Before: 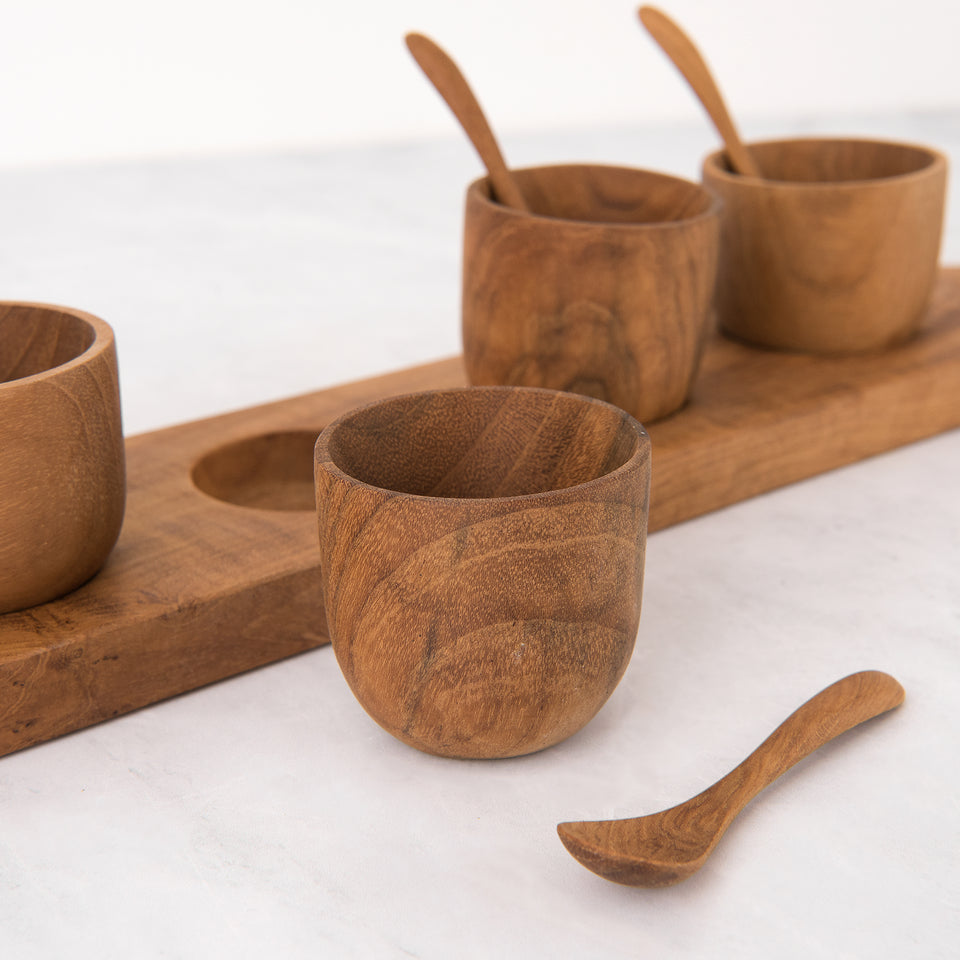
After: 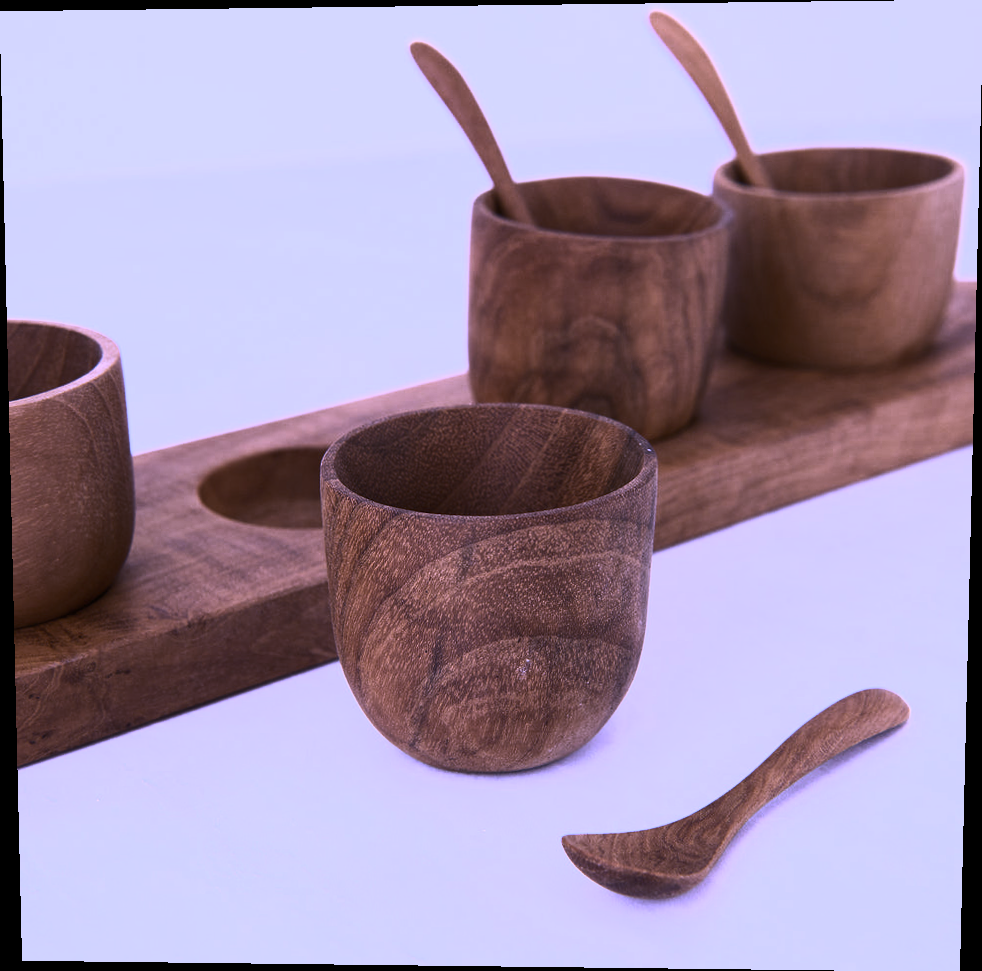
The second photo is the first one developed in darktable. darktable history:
rotate and perspective: lens shift (vertical) 0.048, lens shift (horizontal) -0.024, automatic cropping off
tone curve: curves: ch0 [(0, 0) (0.56, 0.467) (0.846, 0.934) (1, 1)]
white balance: red 0.98, blue 1.61
